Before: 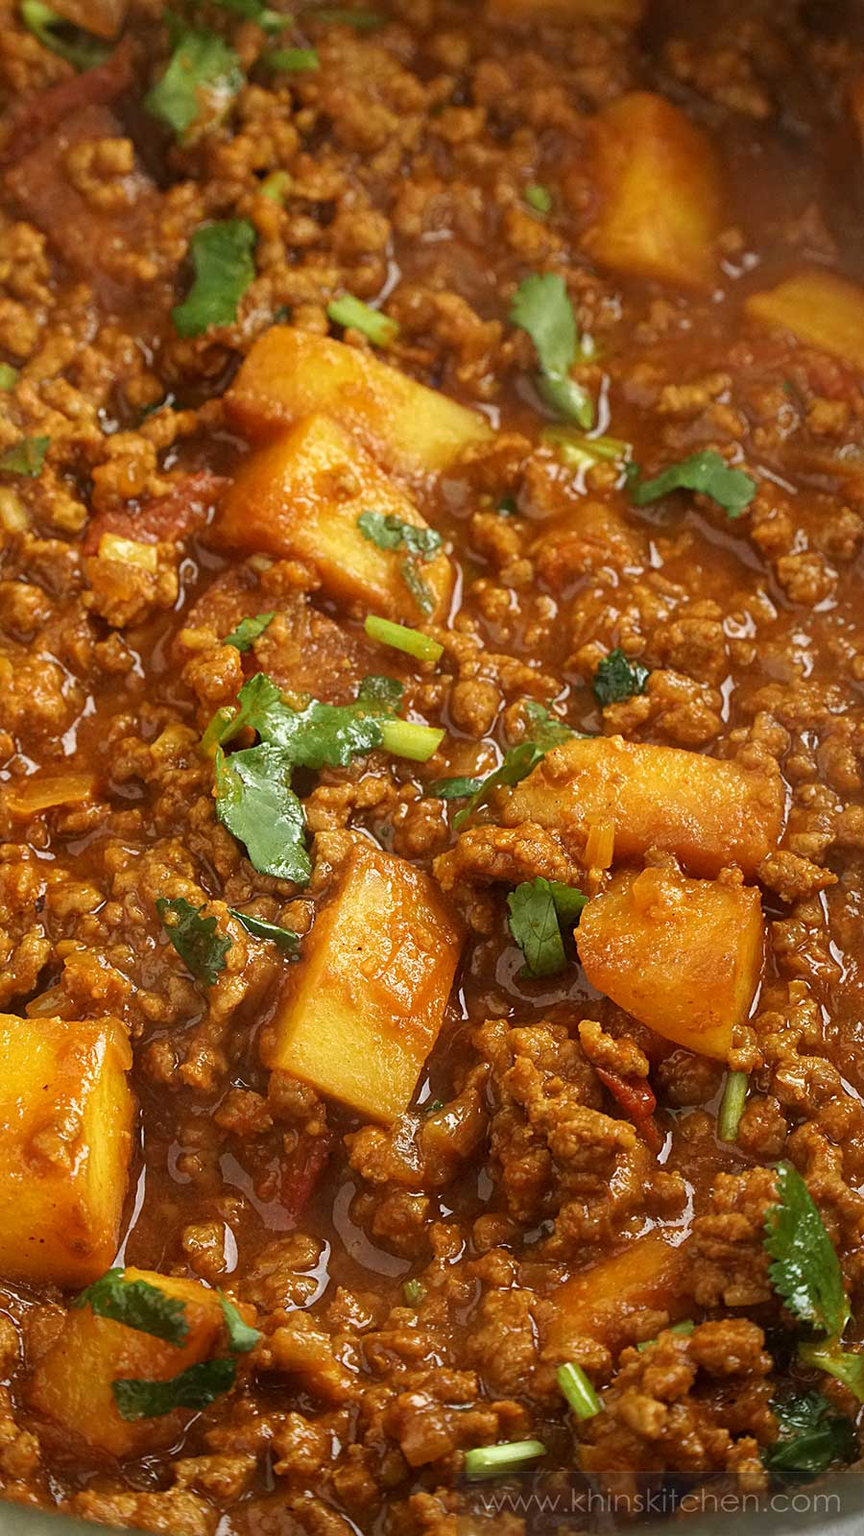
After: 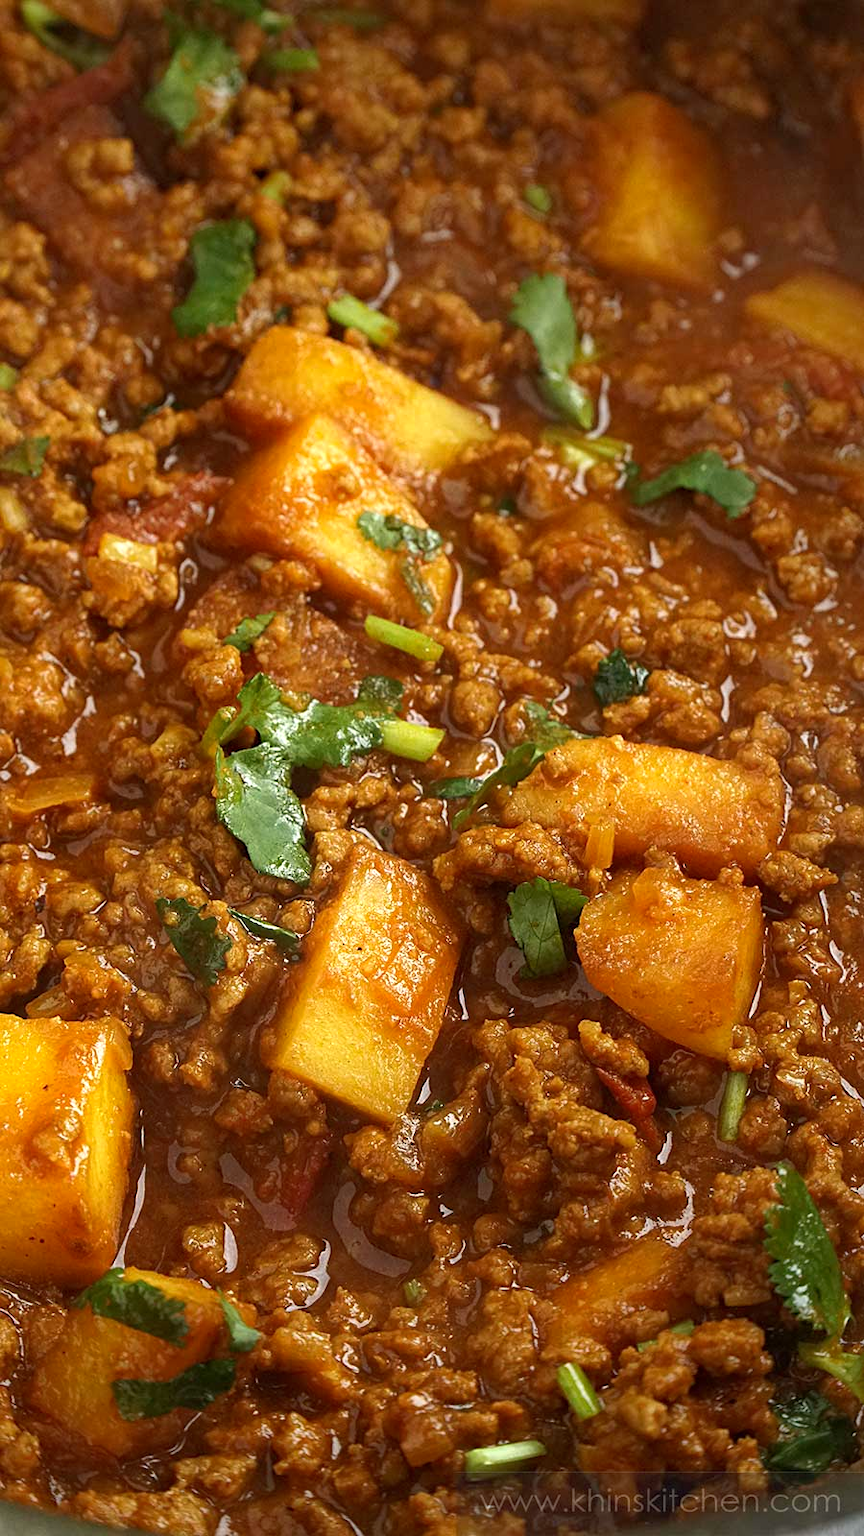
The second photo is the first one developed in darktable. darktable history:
haze removal: compatibility mode true, adaptive false
tone equalizer: -8 EV -0.001 EV, -7 EV 0.001 EV, -6 EV -0.002 EV, -5 EV -0.003 EV, -4 EV -0.062 EV, -3 EV -0.222 EV, -2 EV -0.267 EV, -1 EV 0.105 EV, +0 EV 0.303 EV
